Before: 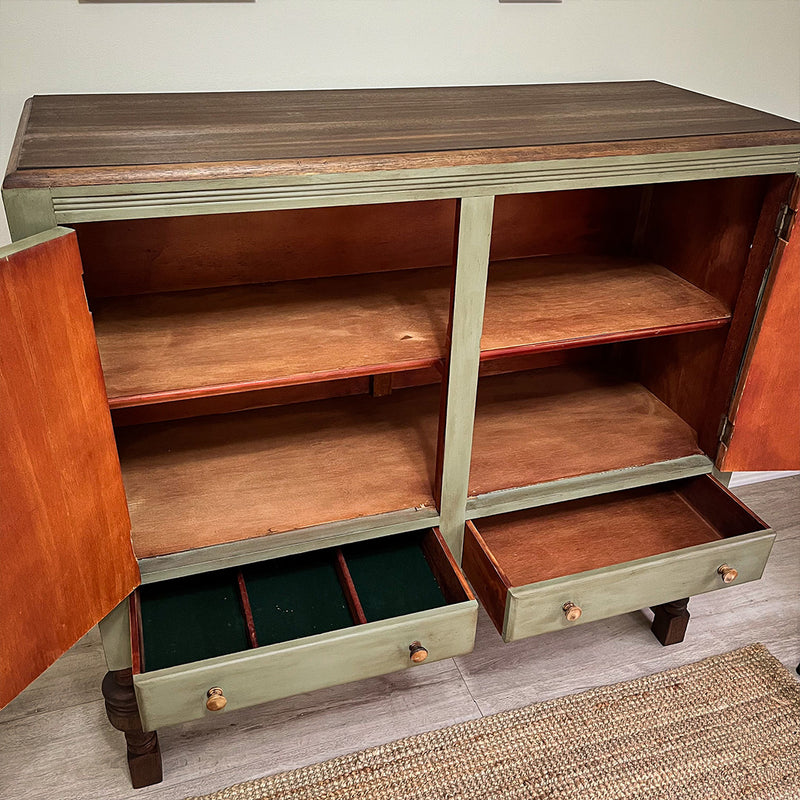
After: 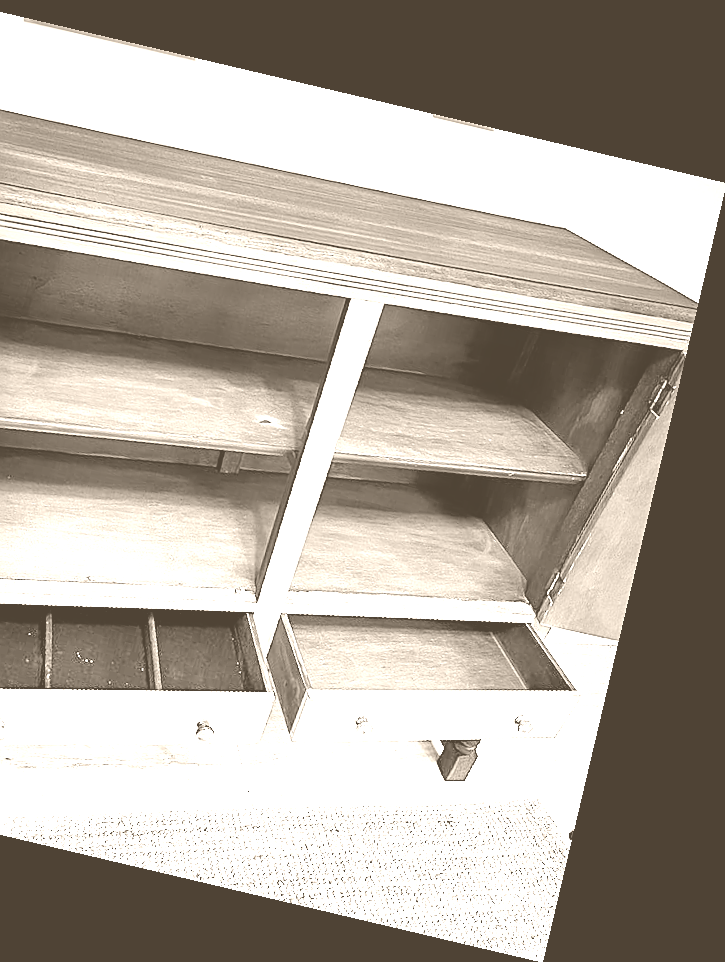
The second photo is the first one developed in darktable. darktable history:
exposure: black level correction 0.001, exposure 0.5 EV, compensate exposure bias true, compensate highlight preservation false
crop and rotate: left 24.6%
sharpen: on, module defaults
colorize: hue 34.49°, saturation 35.33%, source mix 100%, version 1
filmic rgb: black relative exposure -7.65 EV, white relative exposure 4.56 EV, hardness 3.61, color science v6 (2022)
rotate and perspective: rotation 13.27°, automatic cropping off
color zones: curves: ch0 [(0, 0.5) (0.125, 0.4) (0.25, 0.5) (0.375, 0.4) (0.5, 0.4) (0.625, 0.35) (0.75, 0.35) (0.875, 0.5)]; ch1 [(0, 0.35) (0.125, 0.45) (0.25, 0.35) (0.375, 0.35) (0.5, 0.35) (0.625, 0.35) (0.75, 0.45) (0.875, 0.35)]; ch2 [(0, 0.6) (0.125, 0.5) (0.25, 0.5) (0.375, 0.6) (0.5, 0.6) (0.625, 0.5) (0.75, 0.5) (0.875, 0.5)]
graduated density: density -3.9 EV
